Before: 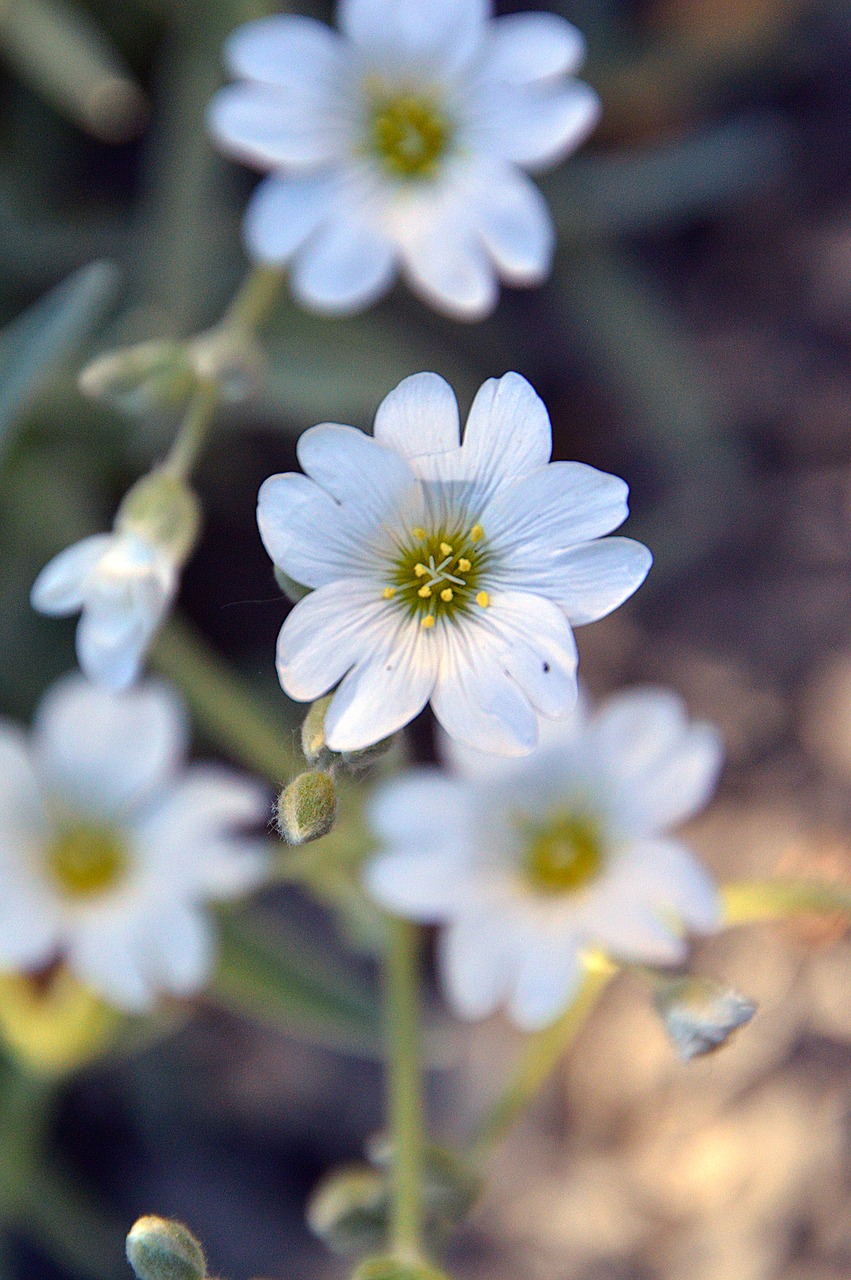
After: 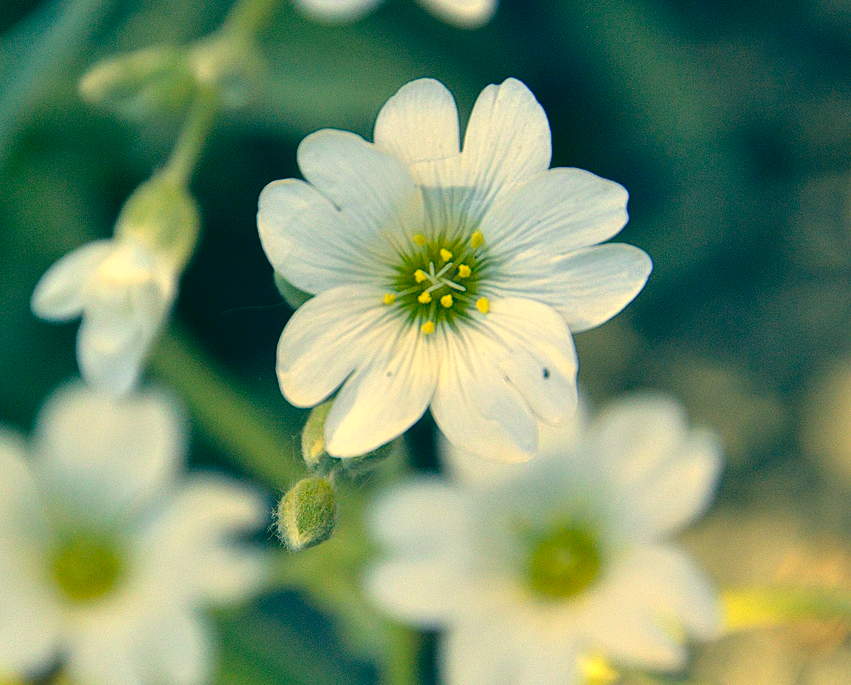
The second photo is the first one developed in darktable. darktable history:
color correction: highlights a* 1.83, highlights b* 34.02, shadows a* -36.68, shadows b* -5.48
crop and rotate: top 23.043%, bottom 23.437%
haze removal: strength -0.09, distance 0.358, compatibility mode true, adaptive false
